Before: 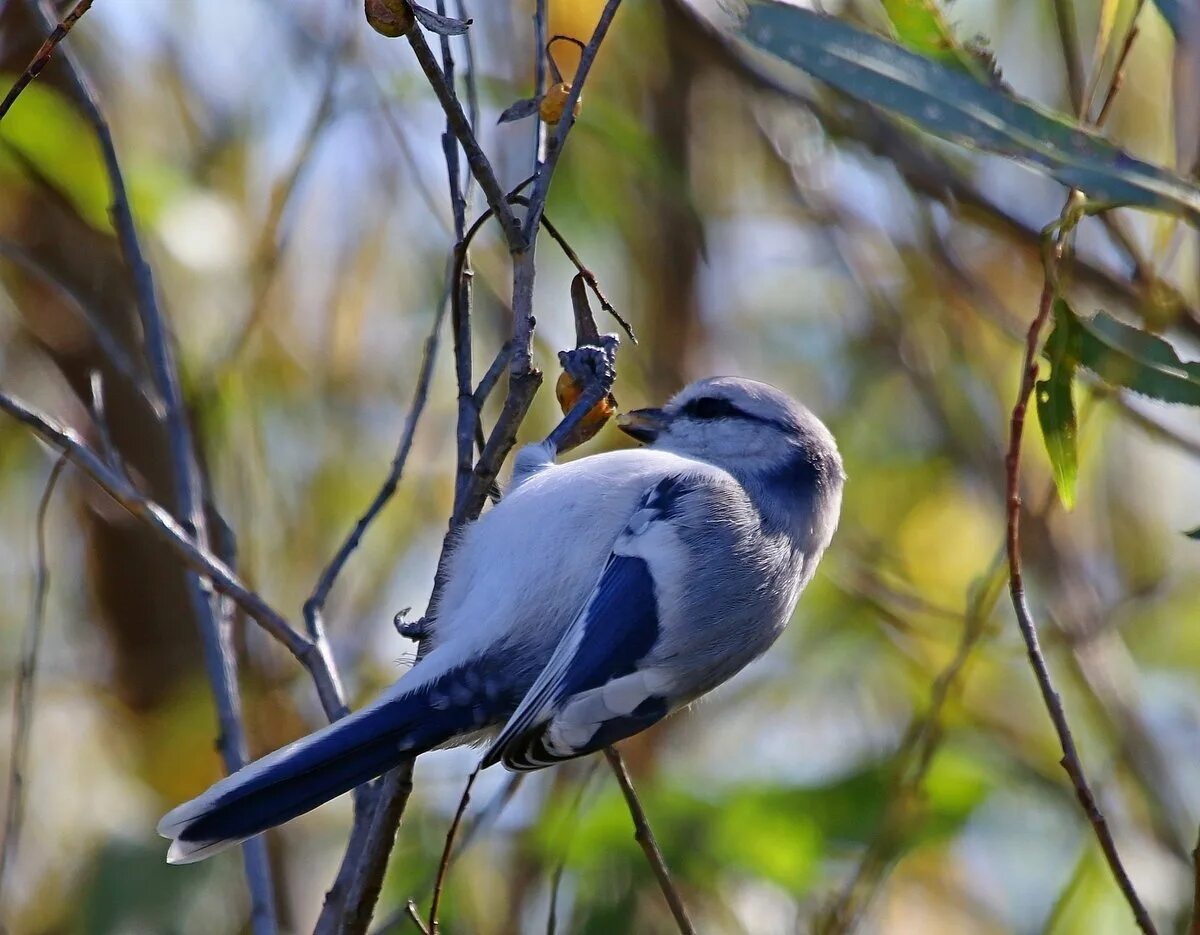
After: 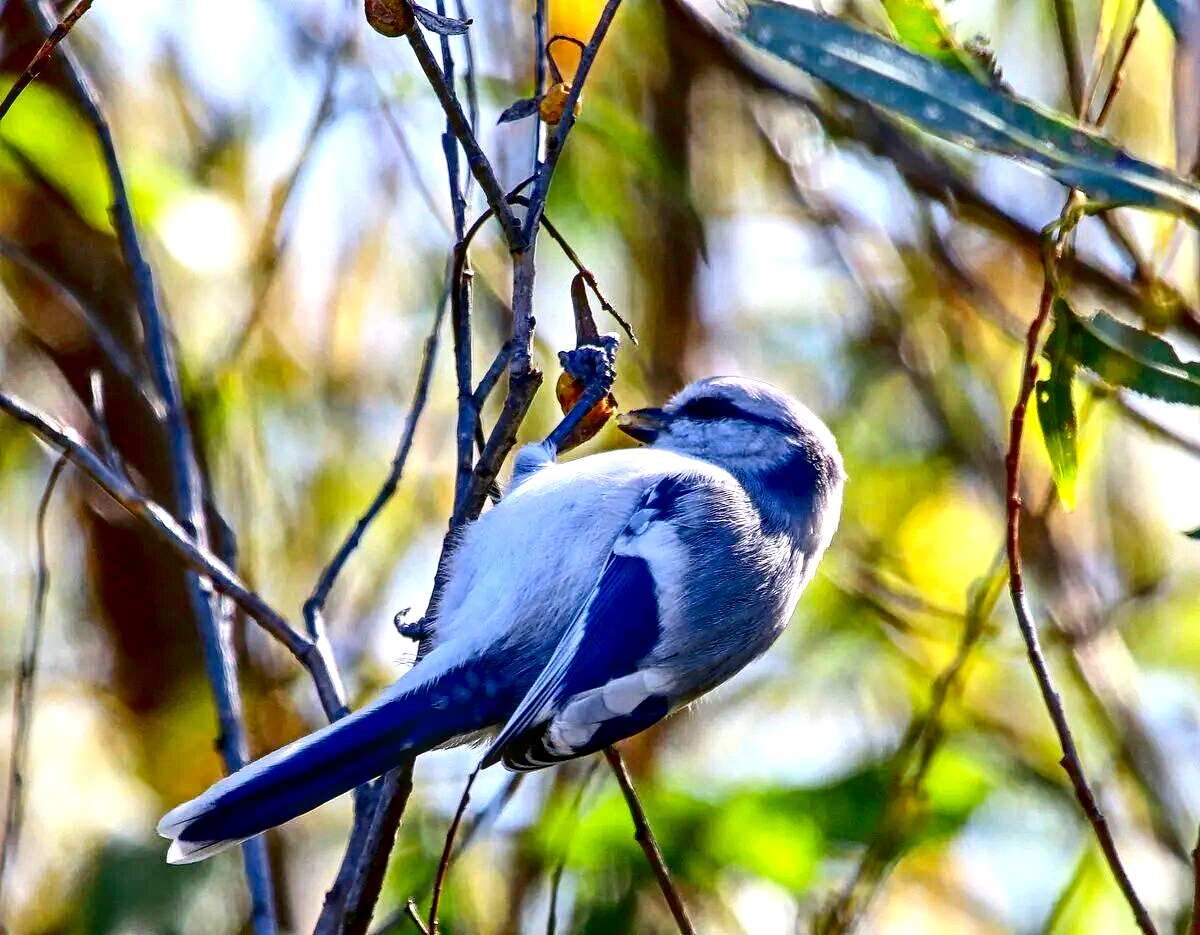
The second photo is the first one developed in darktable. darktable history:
contrast brightness saturation: contrast 0.19, brightness -0.11, saturation 0.21
exposure: black level correction 0.01, exposure 1 EV, compensate highlight preservation false
local contrast: highlights 61%, detail 143%, midtone range 0.428
